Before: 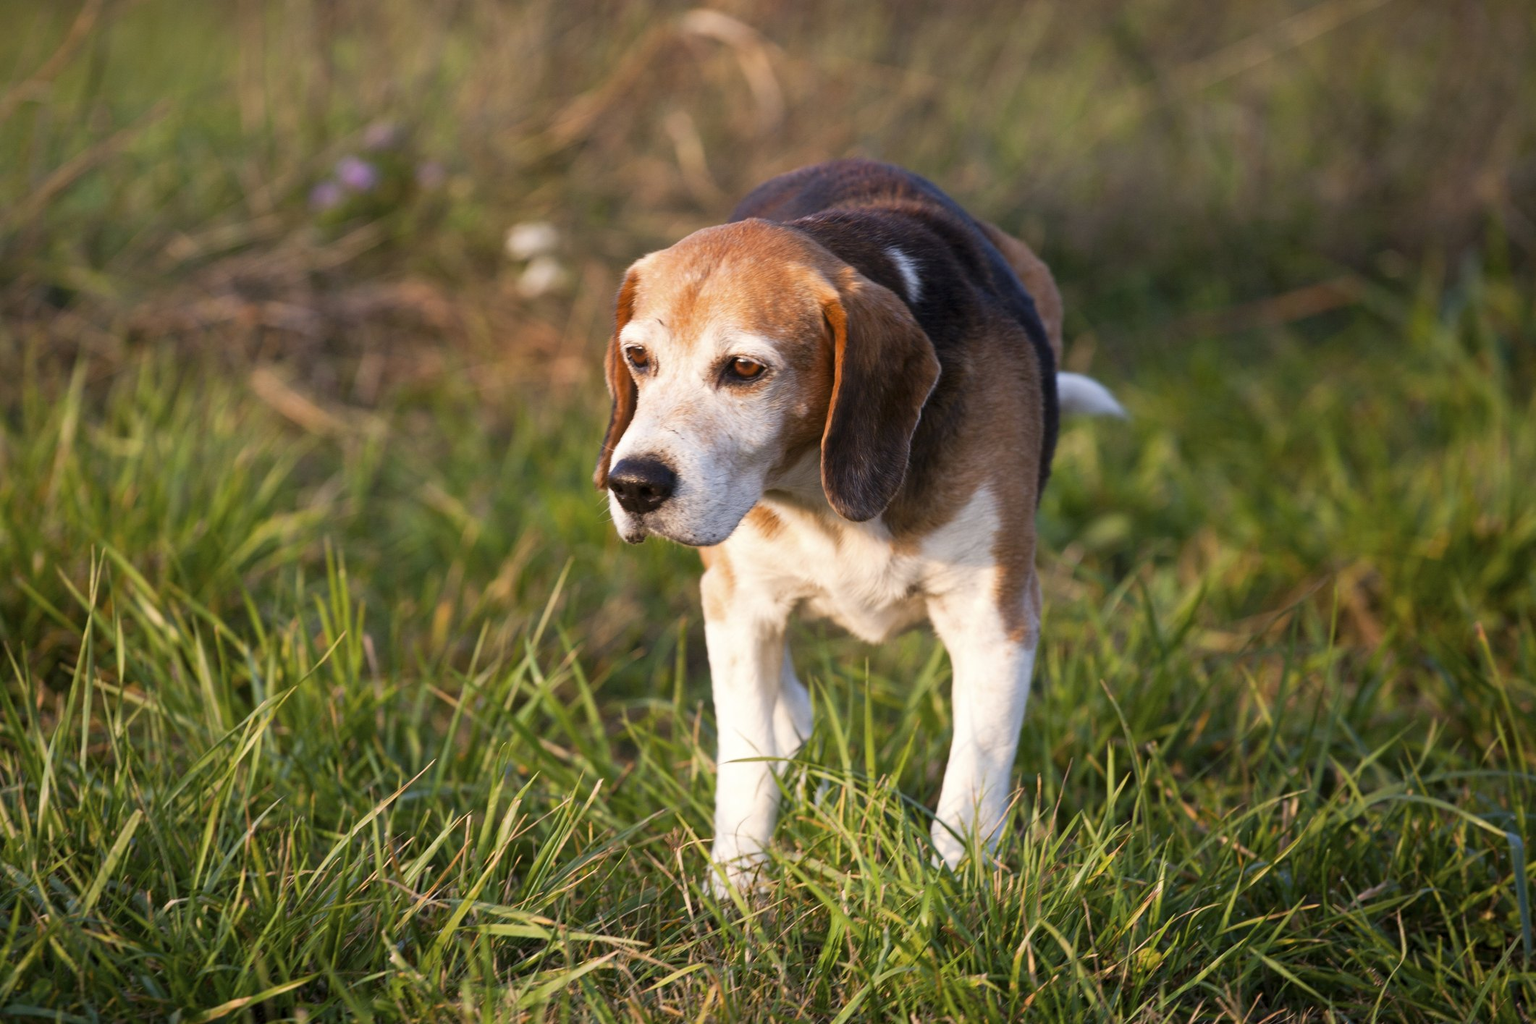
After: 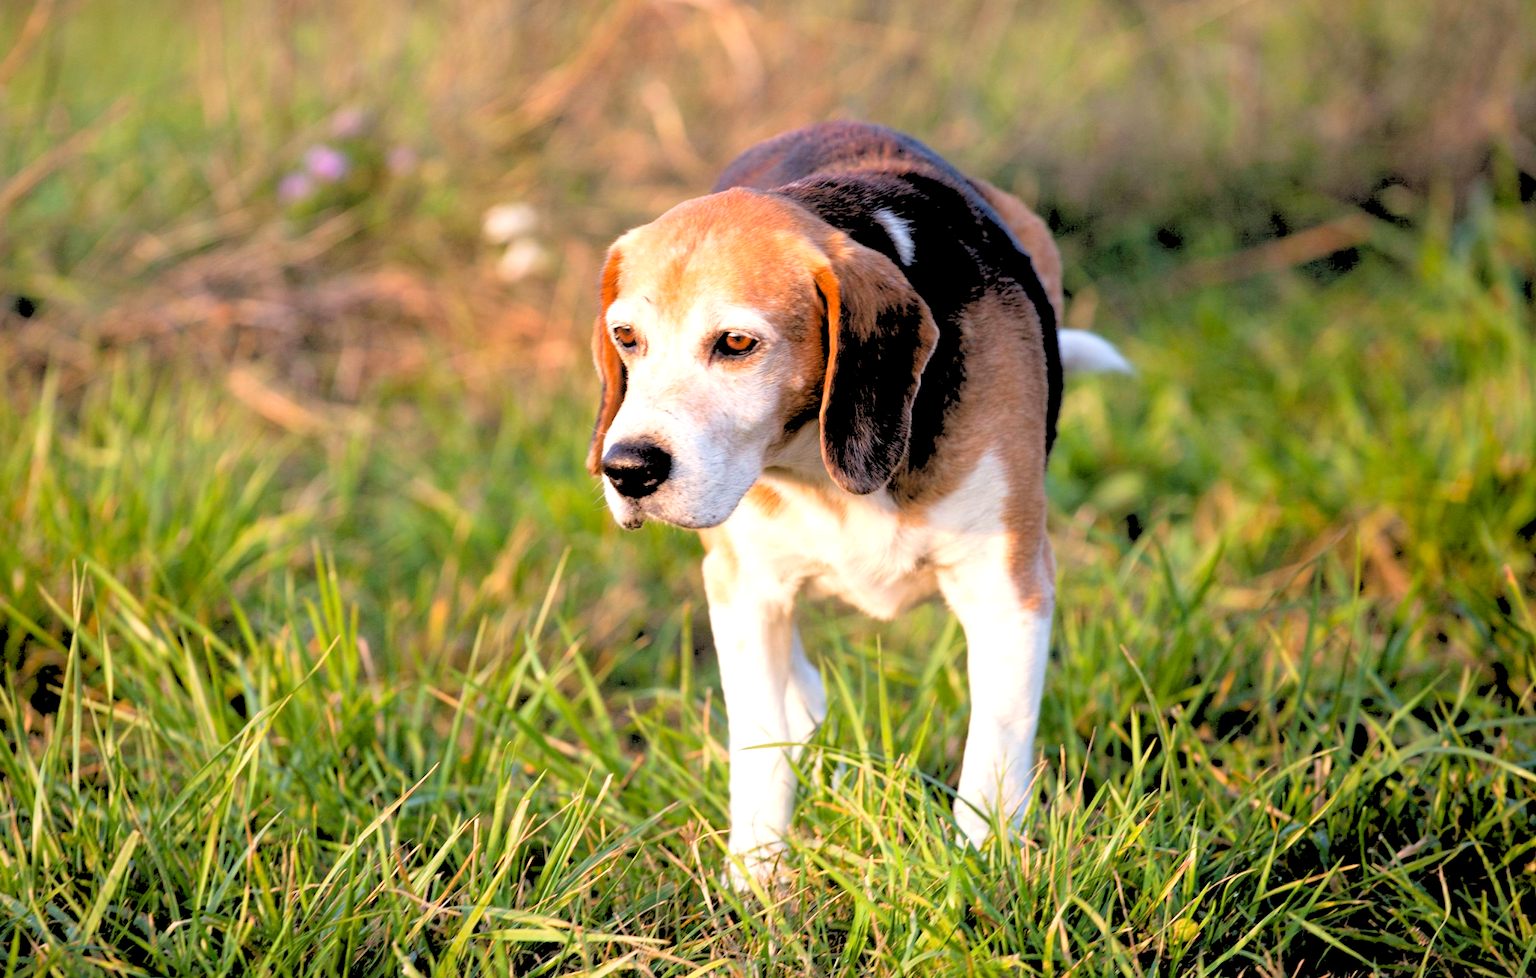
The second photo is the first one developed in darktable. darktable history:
exposure: black level correction 0.001, exposure 0.5 EV, compensate exposure bias true, compensate highlight preservation false
rgb levels: levels [[0.027, 0.429, 0.996], [0, 0.5, 1], [0, 0.5, 1]]
rotate and perspective: rotation -3°, crop left 0.031, crop right 0.968, crop top 0.07, crop bottom 0.93
